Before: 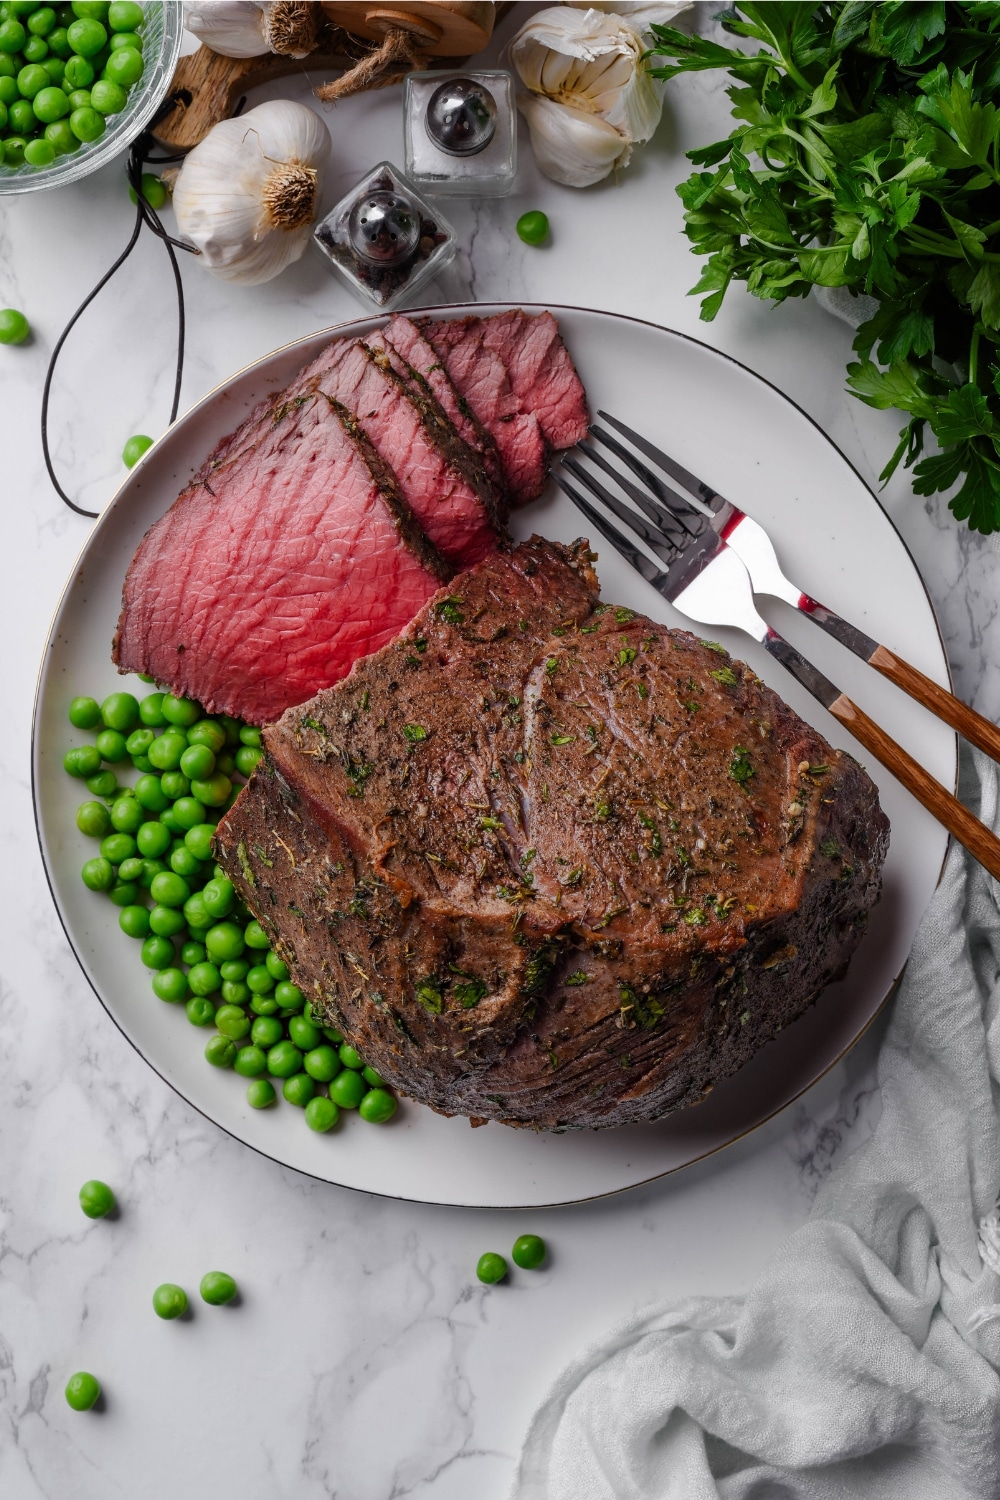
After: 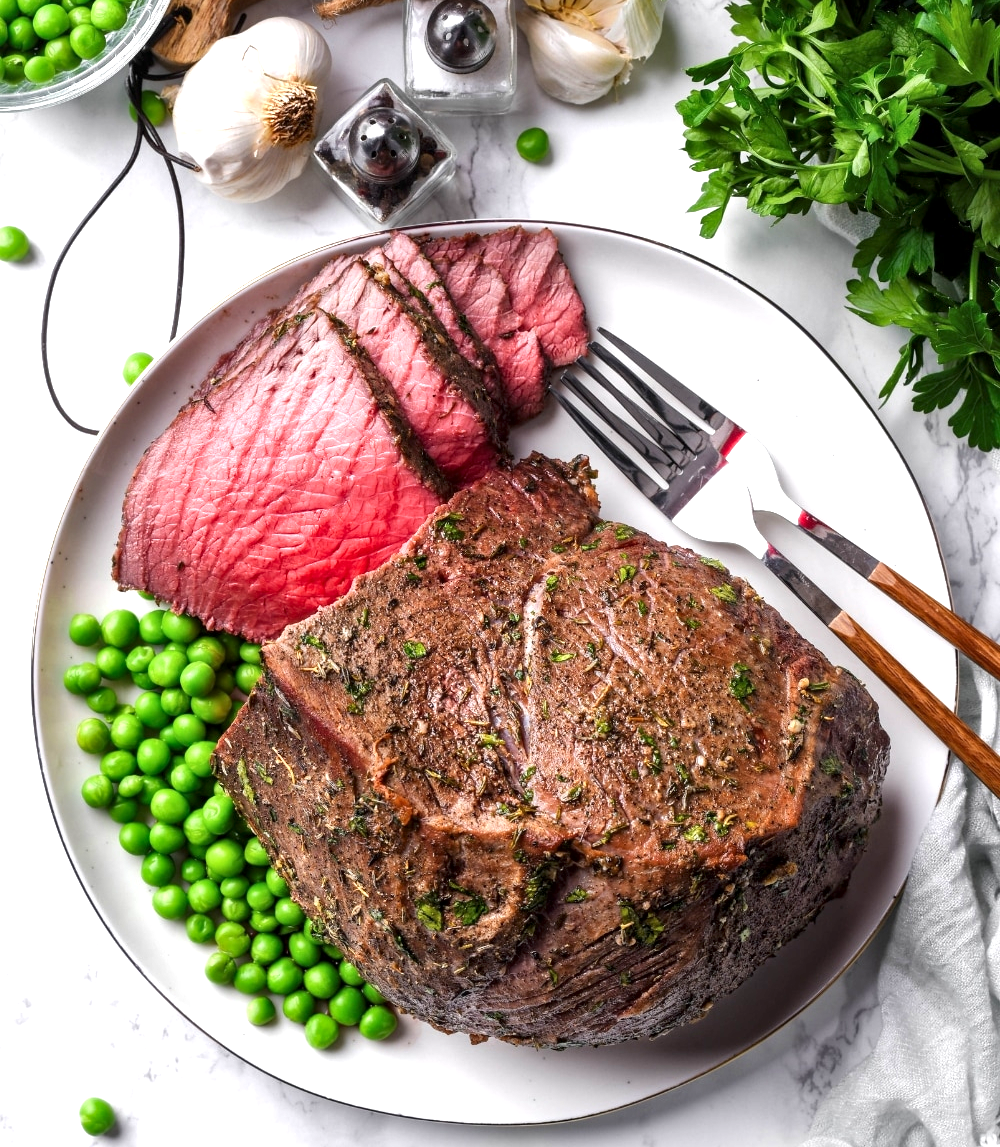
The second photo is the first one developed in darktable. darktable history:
exposure: black level correction 0, exposure 1.096 EV, compensate highlight preservation false
crop: top 5.577%, bottom 17.927%
local contrast: mode bilateral grid, contrast 20, coarseness 50, detail 143%, midtone range 0.2
